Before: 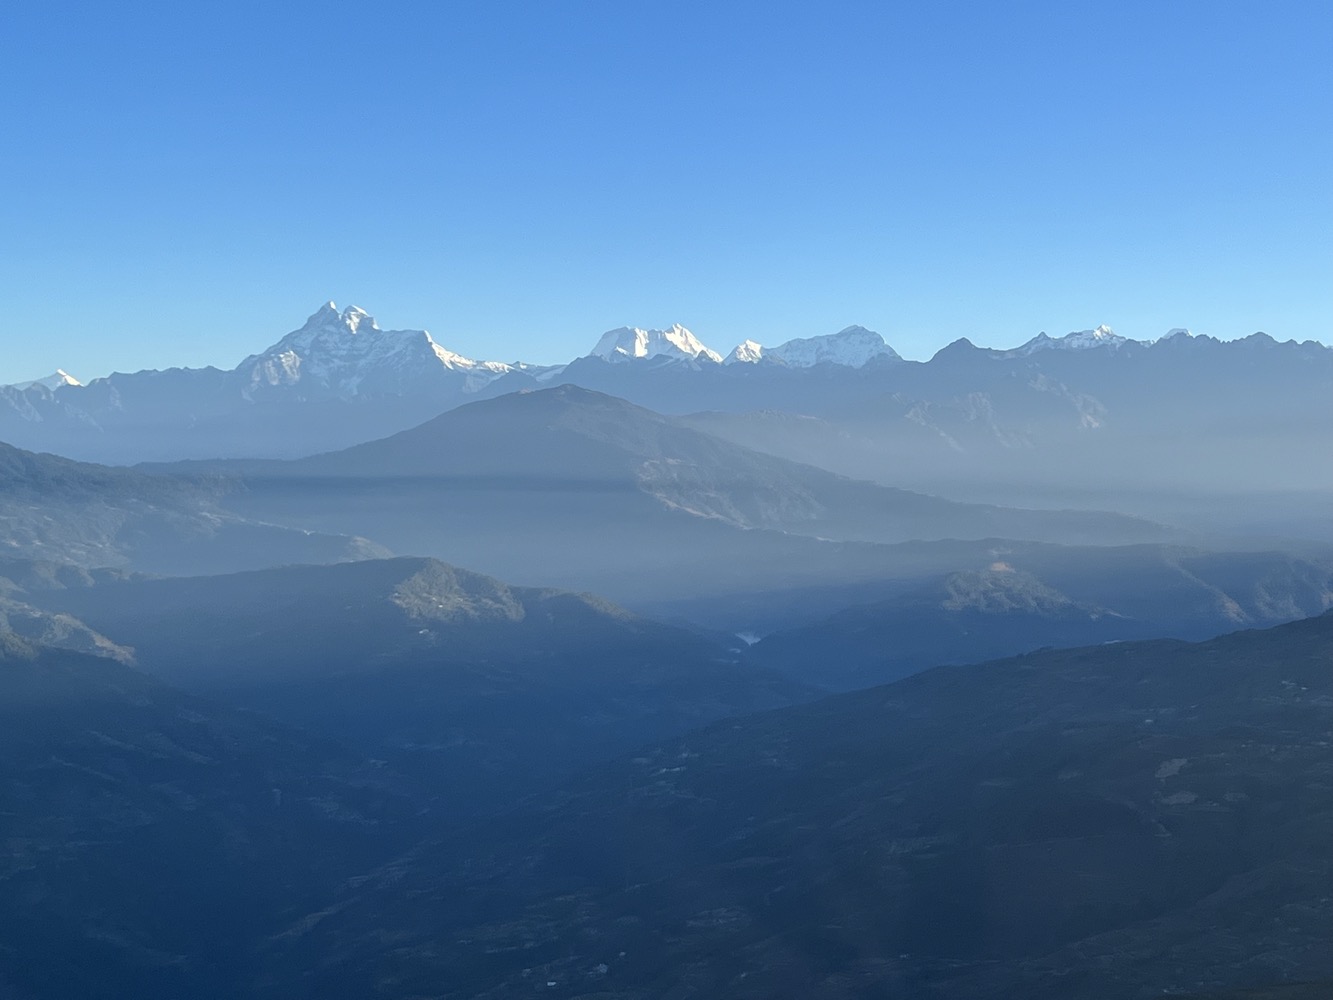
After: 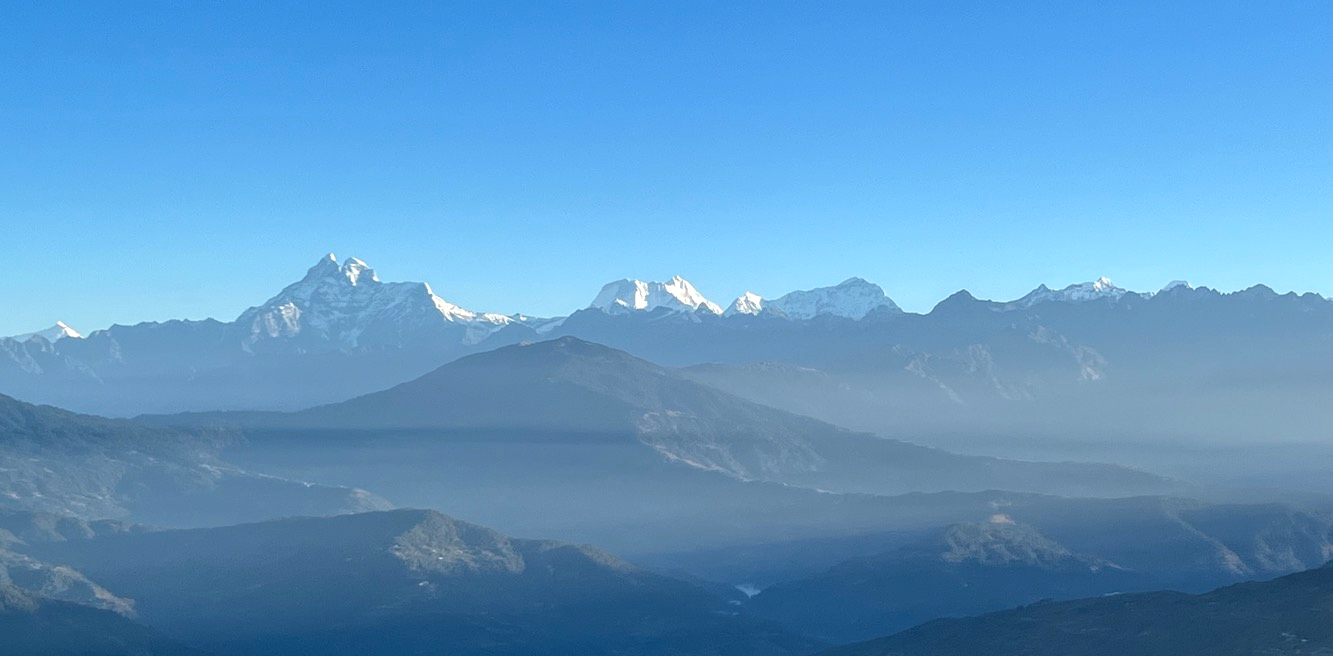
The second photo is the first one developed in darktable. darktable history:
contrast equalizer: y [[0.5 ×6], [0.5 ×6], [0.5, 0.5, 0.501, 0.545, 0.707, 0.863], [0 ×6], [0 ×6]]
local contrast: on, module defaults
crop and rotate: top 4.848%, bottom 29.503%
rotate and perspective: crop left 0, crop top 0
